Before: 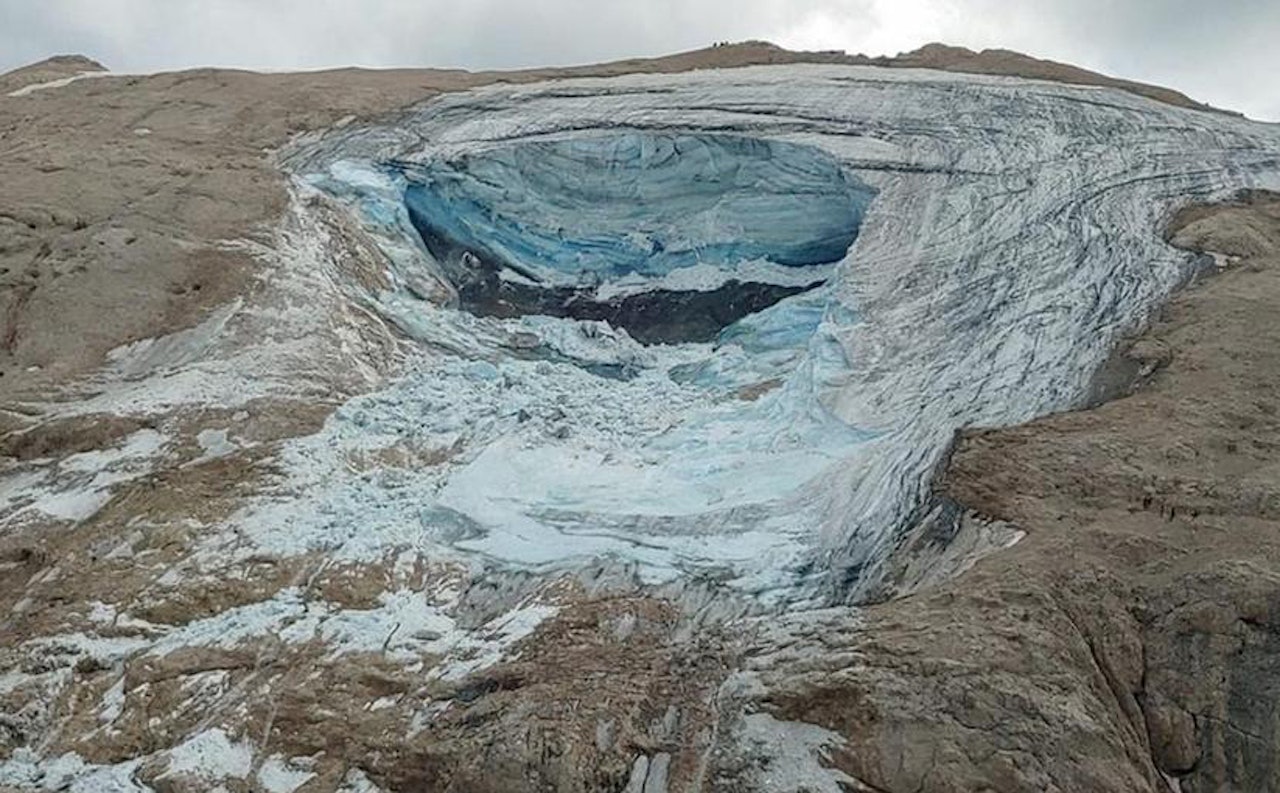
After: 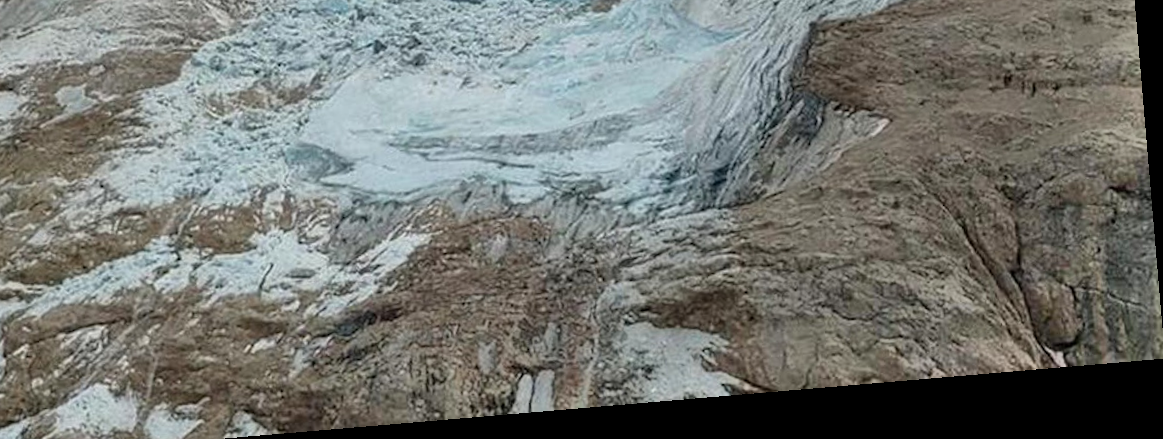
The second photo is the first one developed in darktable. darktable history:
crop and rotate: left 13.306%, top 48.129%, bottom 2.928%
shadows and highlights: soften with gaussian
rotate and perspective: rotation -4.86°, automatic cropping off
tone equalizer: on, module defaults
